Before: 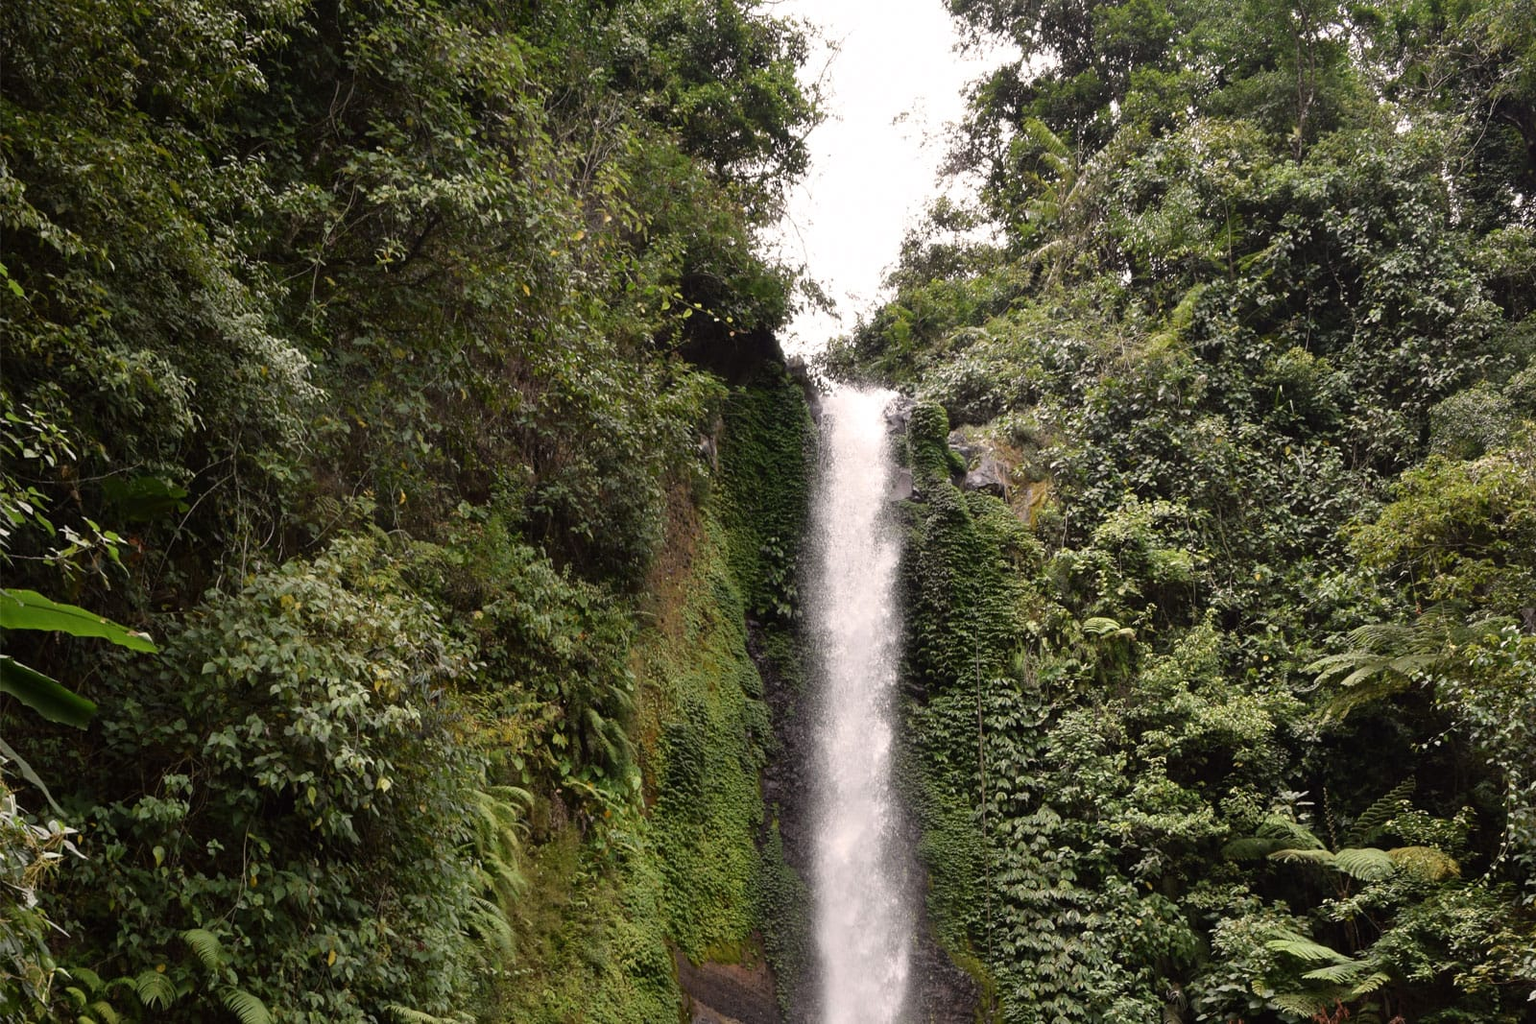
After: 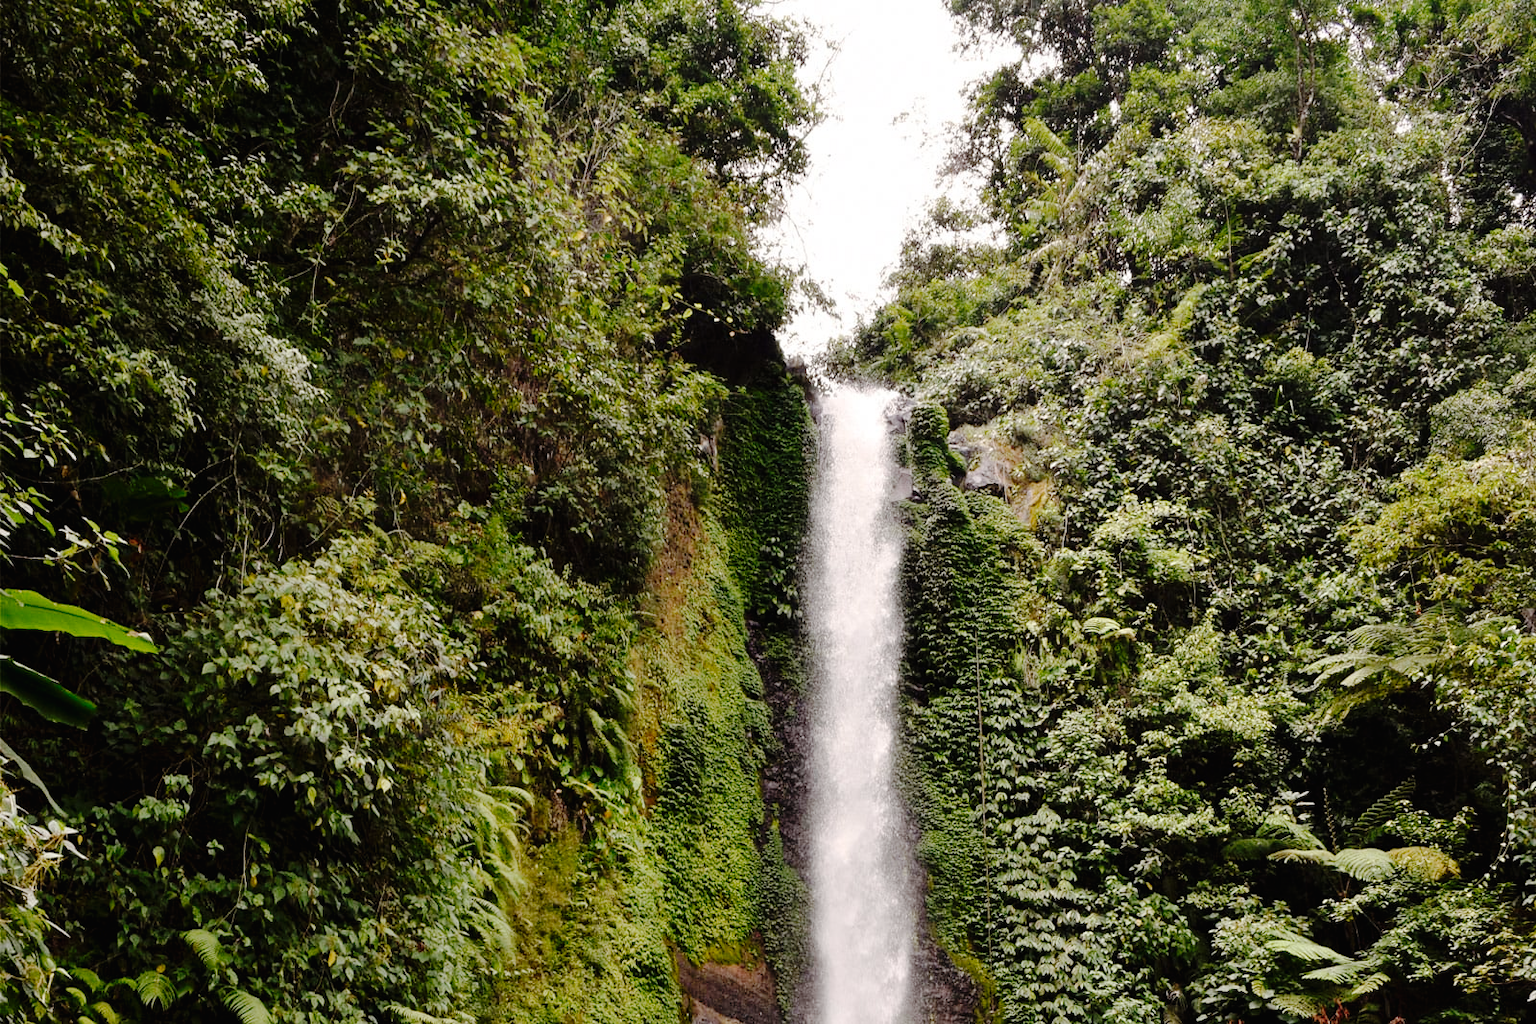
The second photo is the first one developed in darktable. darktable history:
tone curve: curves: ch0 [(0, 0) (0.003, 0.013) (0.011, 0.012) (0.025, 0.011) (0.044, 0.016) (0.069, 0.029) (0.1, 0.045) (0.136, 0.074) (0.177, 0.123) (0.224, 0.207) (0.277, 0.313) (0.335, 0.414) (0.399, 0.509) (0.468, 0.599) (0.543, 0.663) (0.623, 0.728) (0.709, 0.79) (0.801, 0.854) (0.898, 0.925) (1, 1)], preserve colors none
